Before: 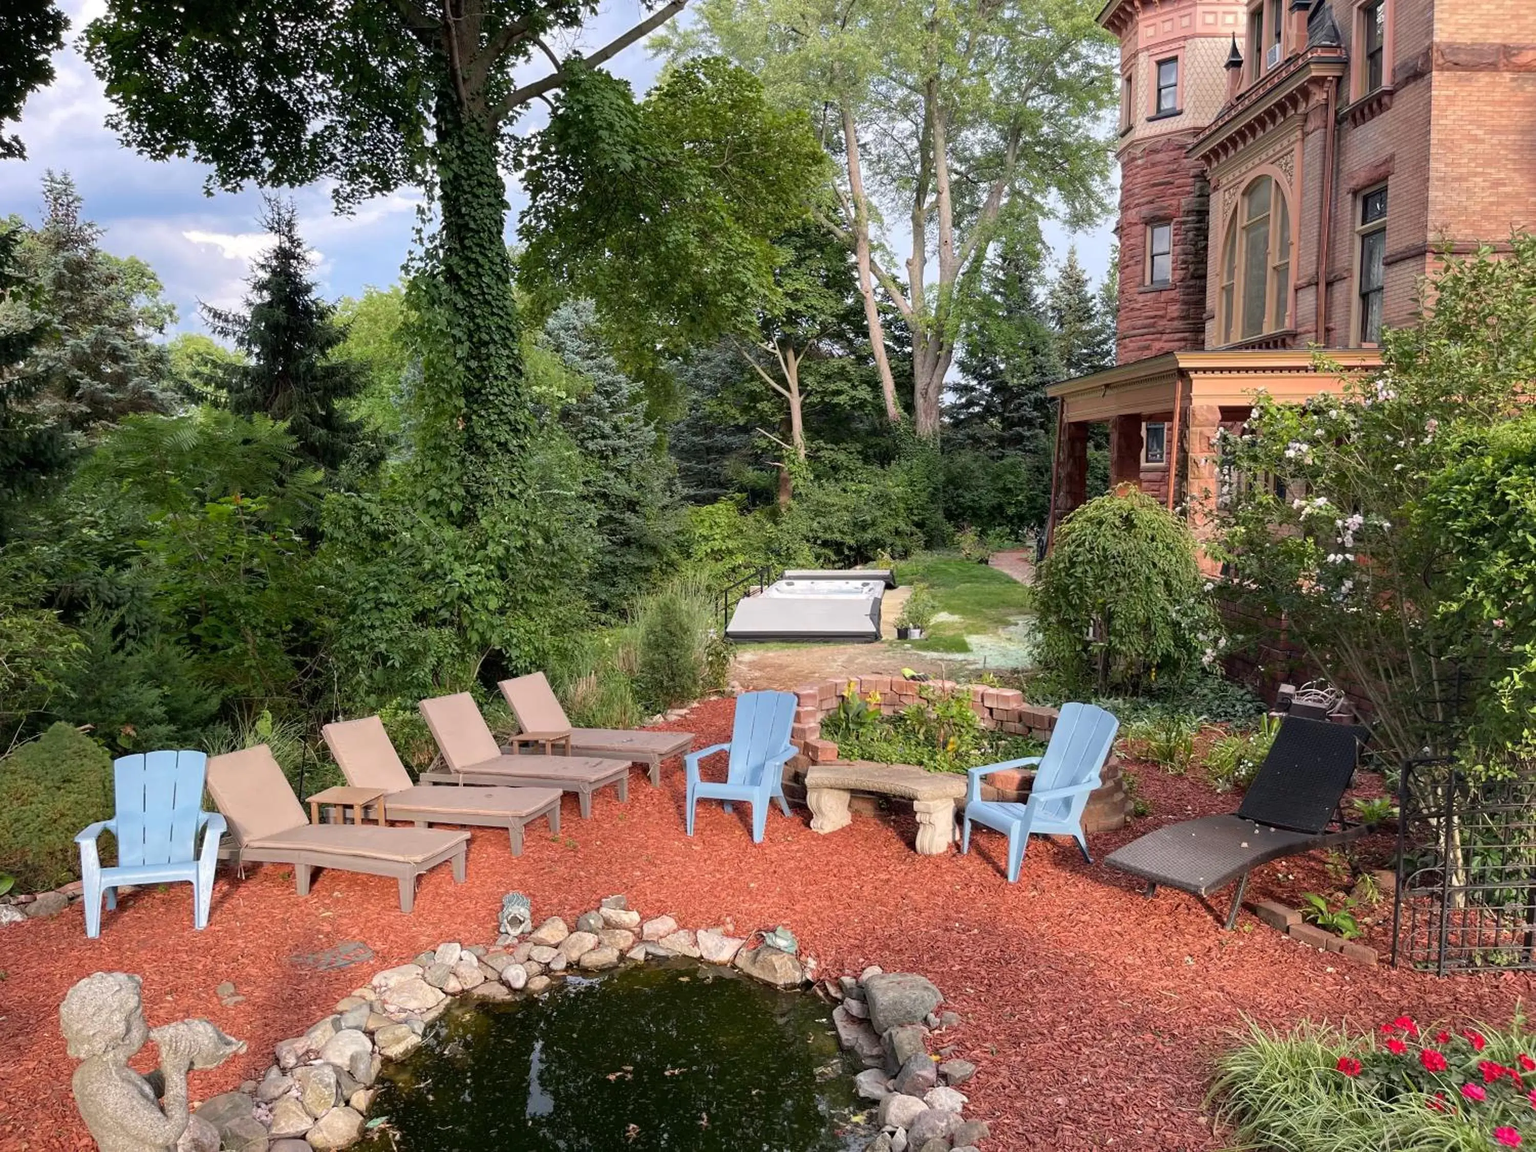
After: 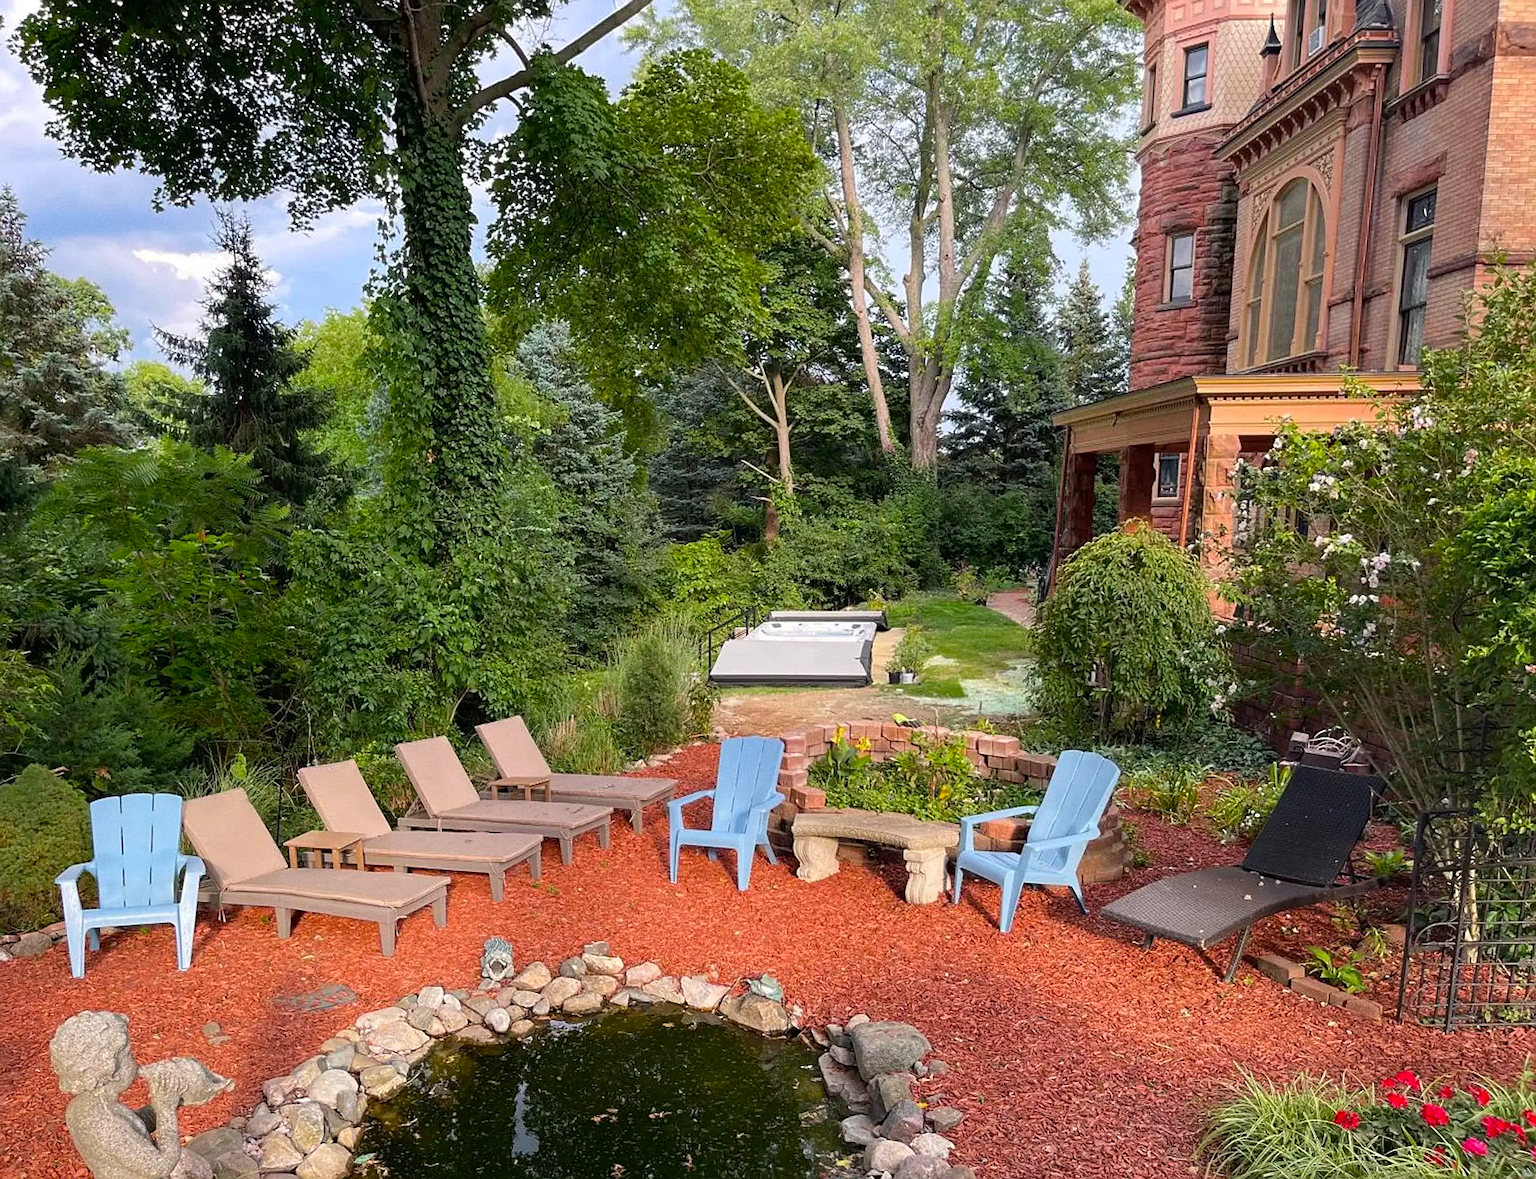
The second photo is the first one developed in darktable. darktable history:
color balance: output saturation 120%
rotate and perspective: rotation 0.074°, lens shift (vertical) 0.096, lens shift (horizontal) -0.041, crop left 0.043, crop right 0.952, crop top 0.024, crop bottom 0.979
sharpen: on, module defaults
grain: coarseness 0.09 ISO
